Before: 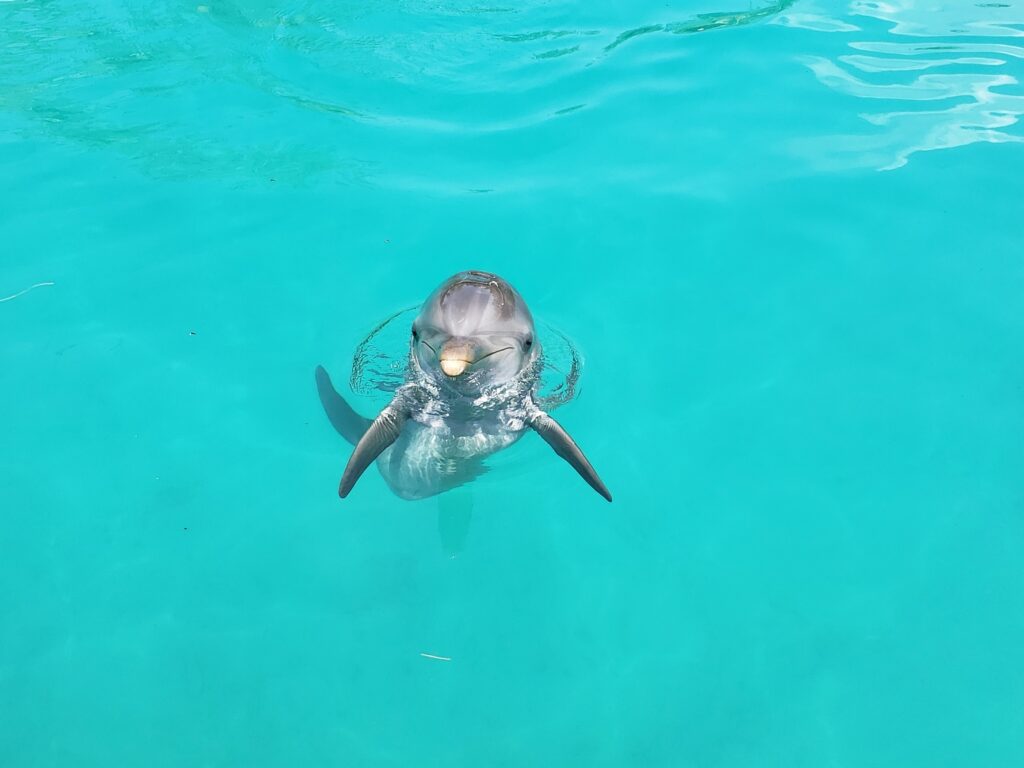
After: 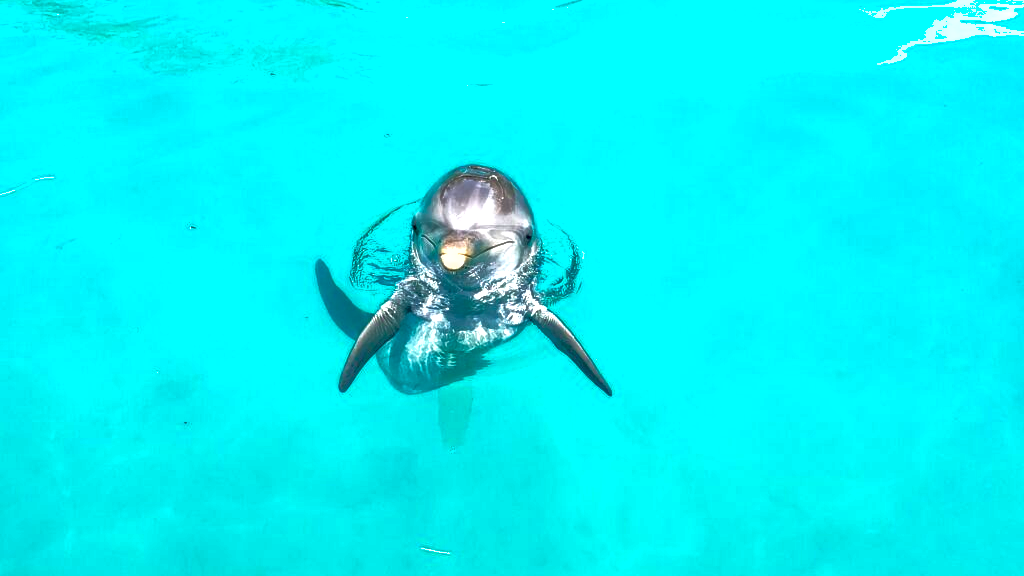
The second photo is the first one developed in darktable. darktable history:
exposure: exposure 0.74 EV, compensate highlight preservation false
shadows and highlights: on, module defaults
crop: top 13.819%, bottom 11.169%
color balance rgb: perceptual saturation grading › global saturation 20%, global vibrance 10%
local contrast: highlights 25%, detail 150%
